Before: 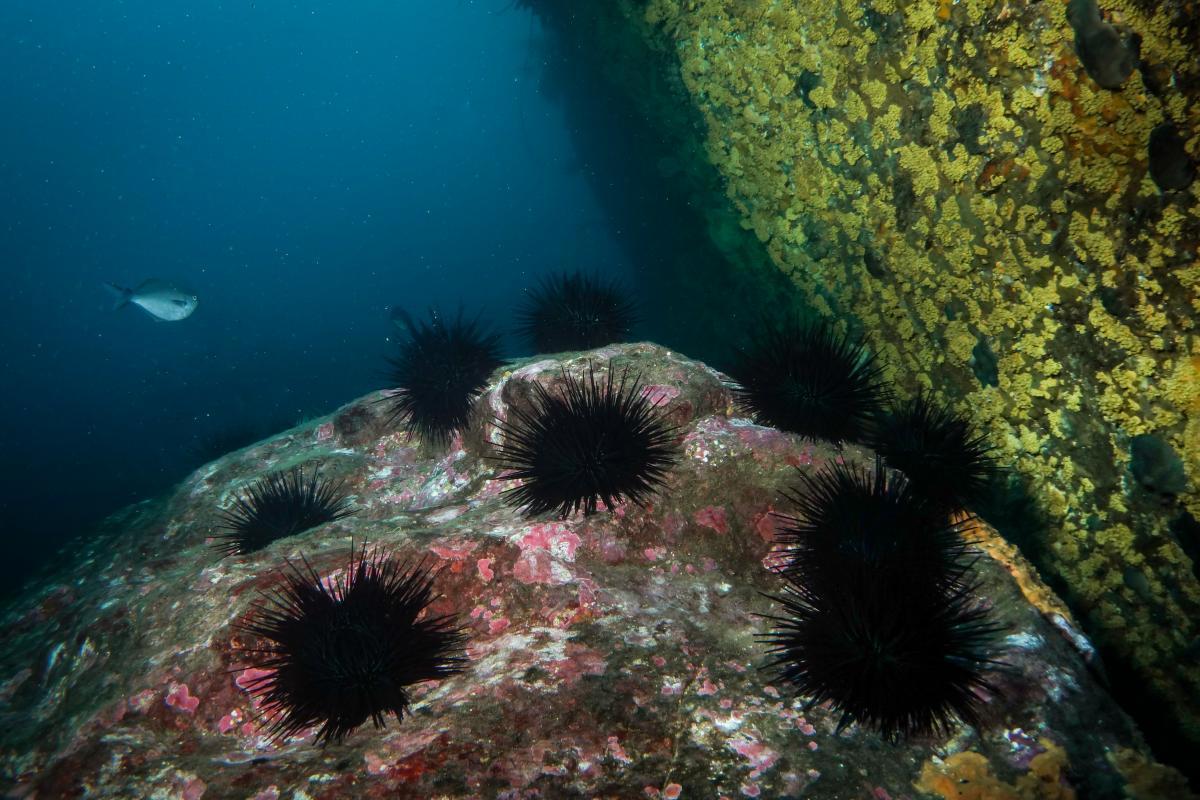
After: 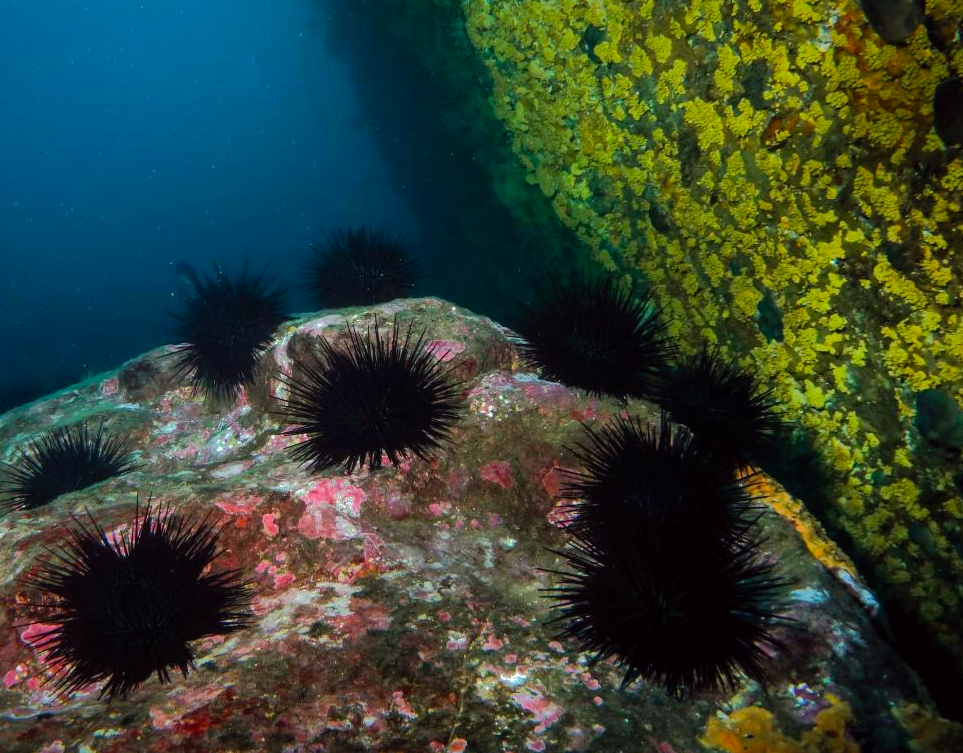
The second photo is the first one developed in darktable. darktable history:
exposure: compensate highlight preservation false
color balance: lift [1, 1.001, 0.999, 1.001], gamma [1, 1.004, 1.007, 0.993], gain [1, 0.991, 0.987, 1.013], contrast 10%, output saturation 120%
crop and rotate: left 17.959%, top 5.771%, right 1.742%
shadows and highlights: shadows 25, highlights -70
